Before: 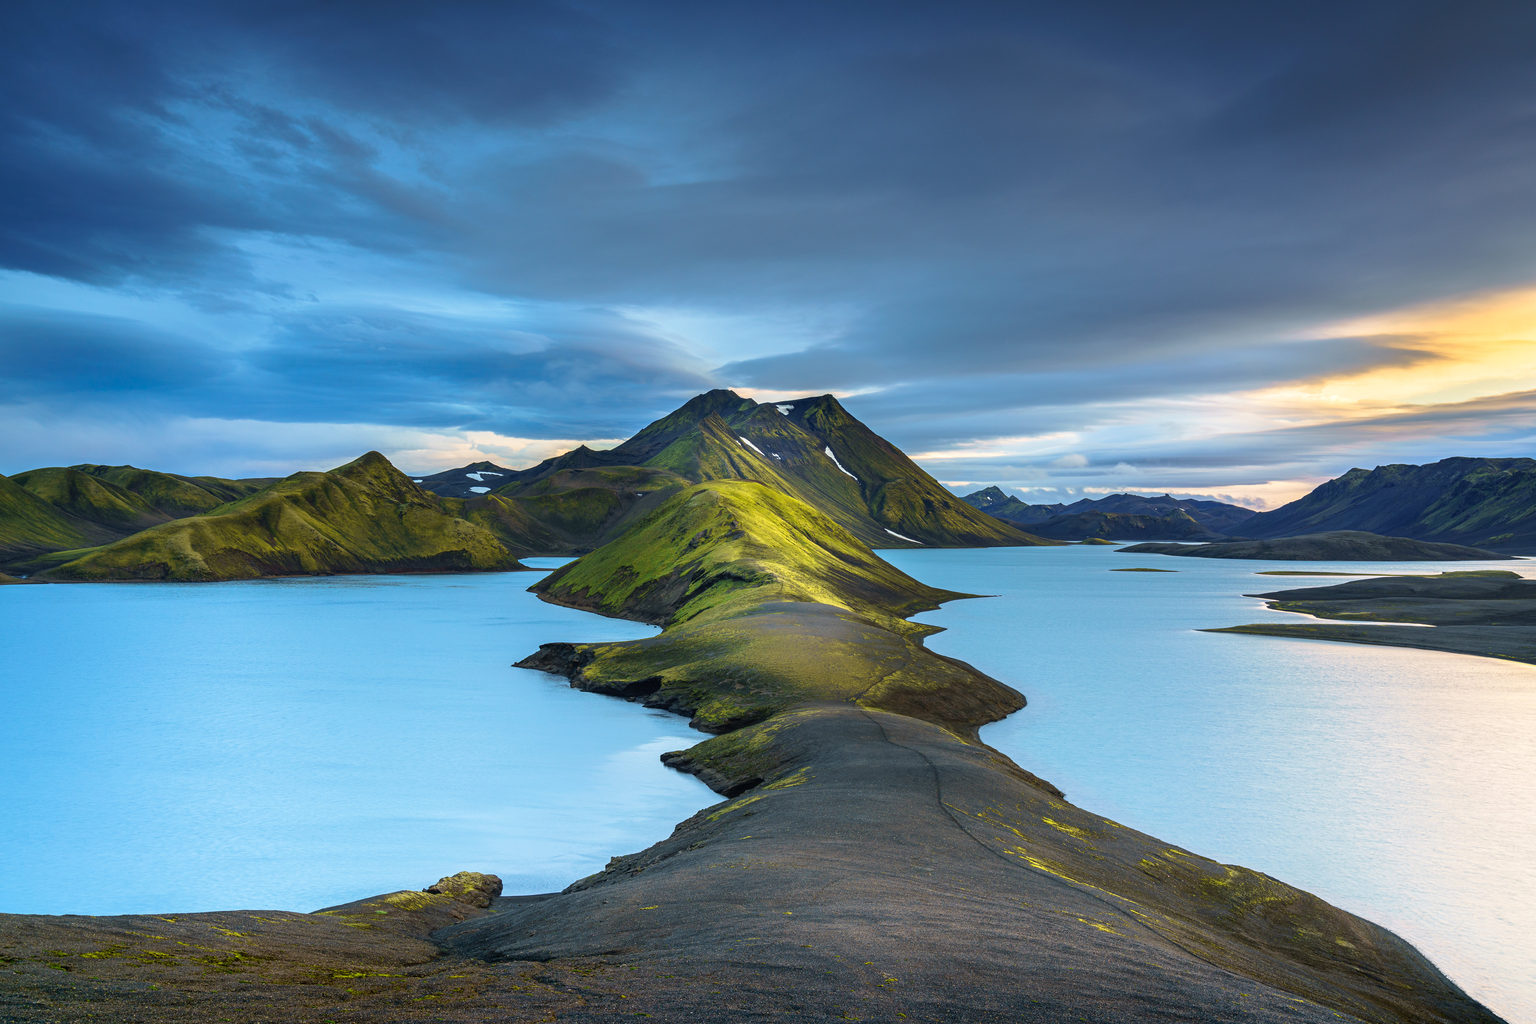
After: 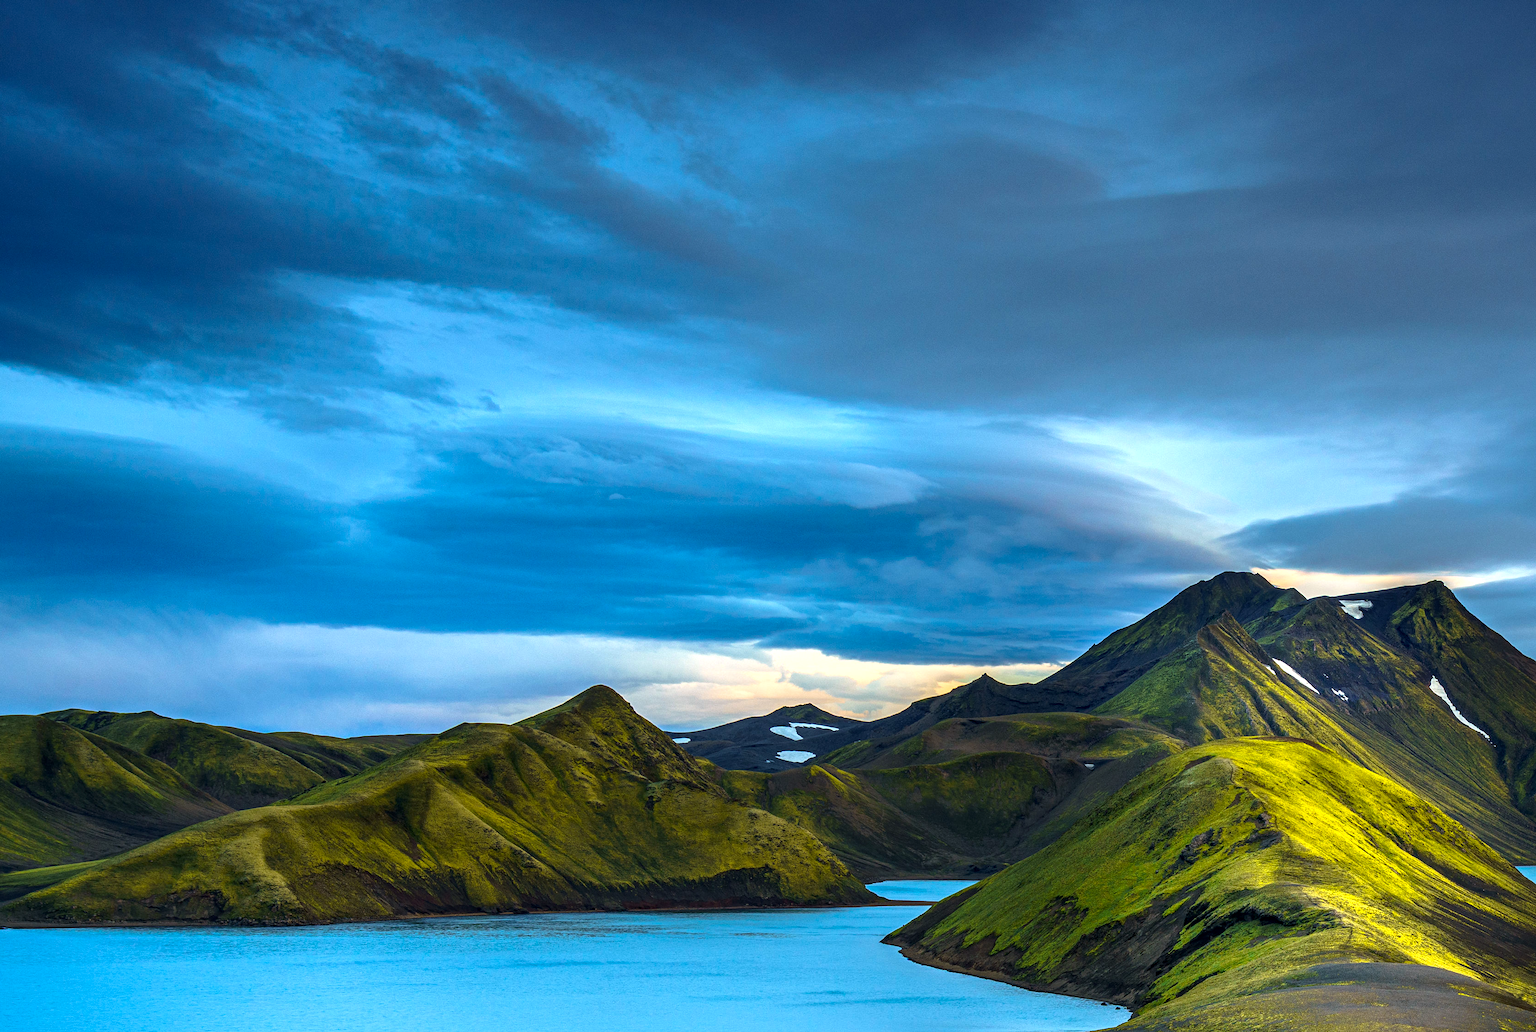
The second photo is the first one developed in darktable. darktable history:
crop and rotate: left 3.071%, top 7.67%, right 42.487%, bottom 37.464%
local contrast: on, module defaults
color balance rgb: perceptual saturation grading › global saturation 19.289%, perceptual brilliance grading › global brilliance -18.497%, perceptual brilliance grading › highlights 27.995%
haze removal: compatibility mode true, adaptive false
